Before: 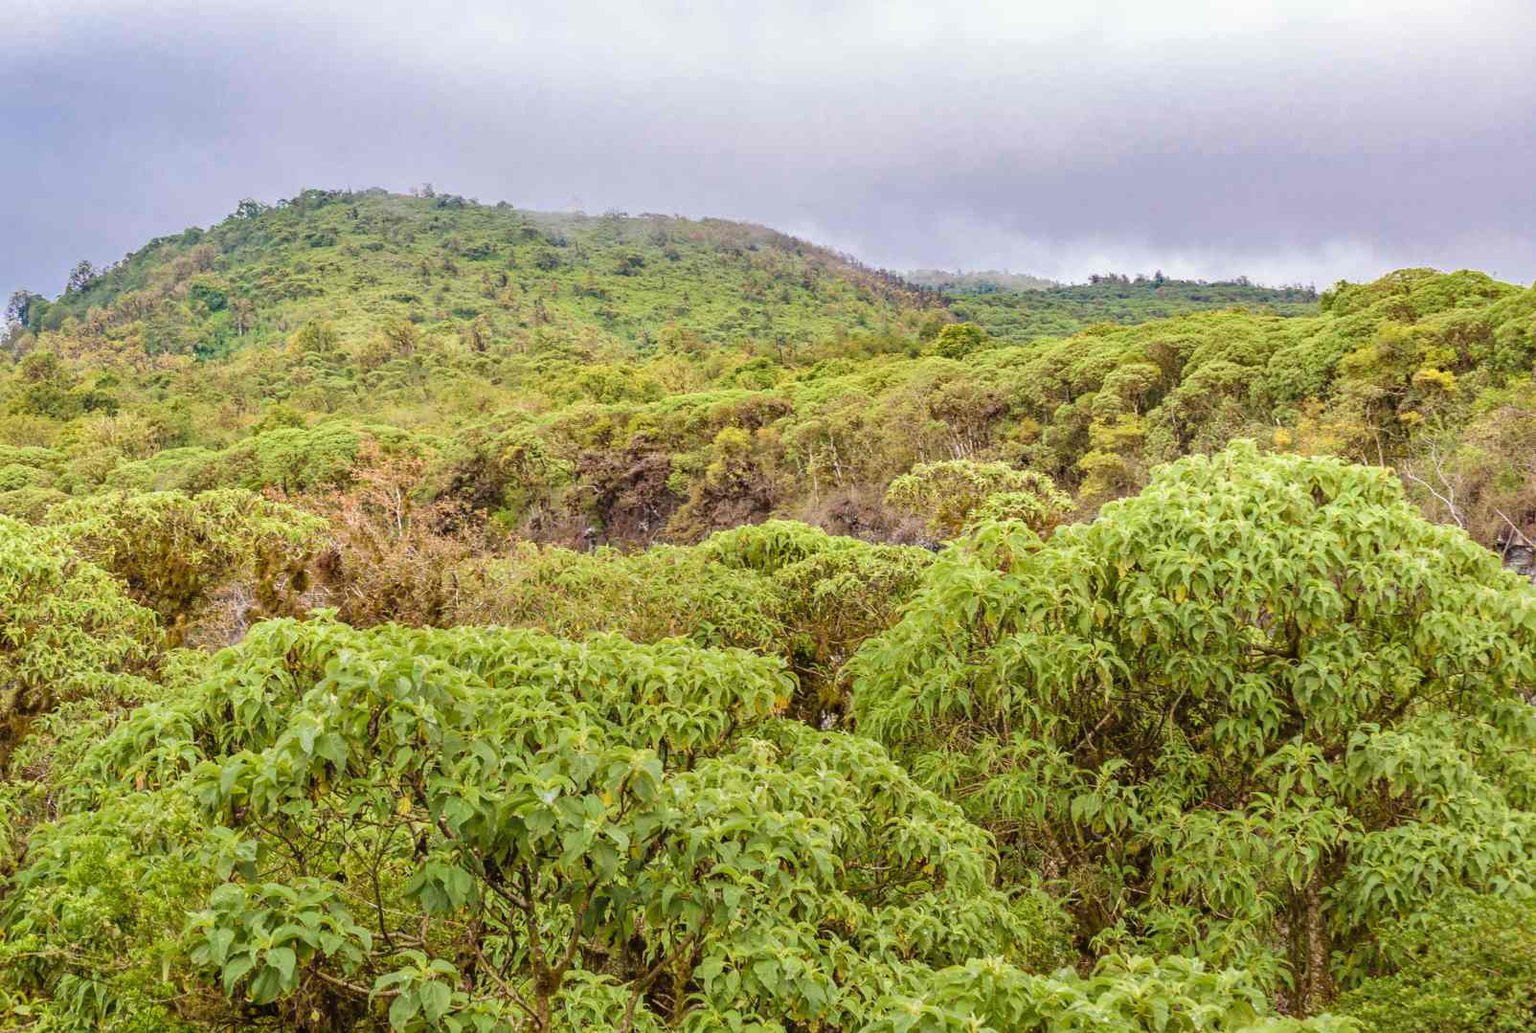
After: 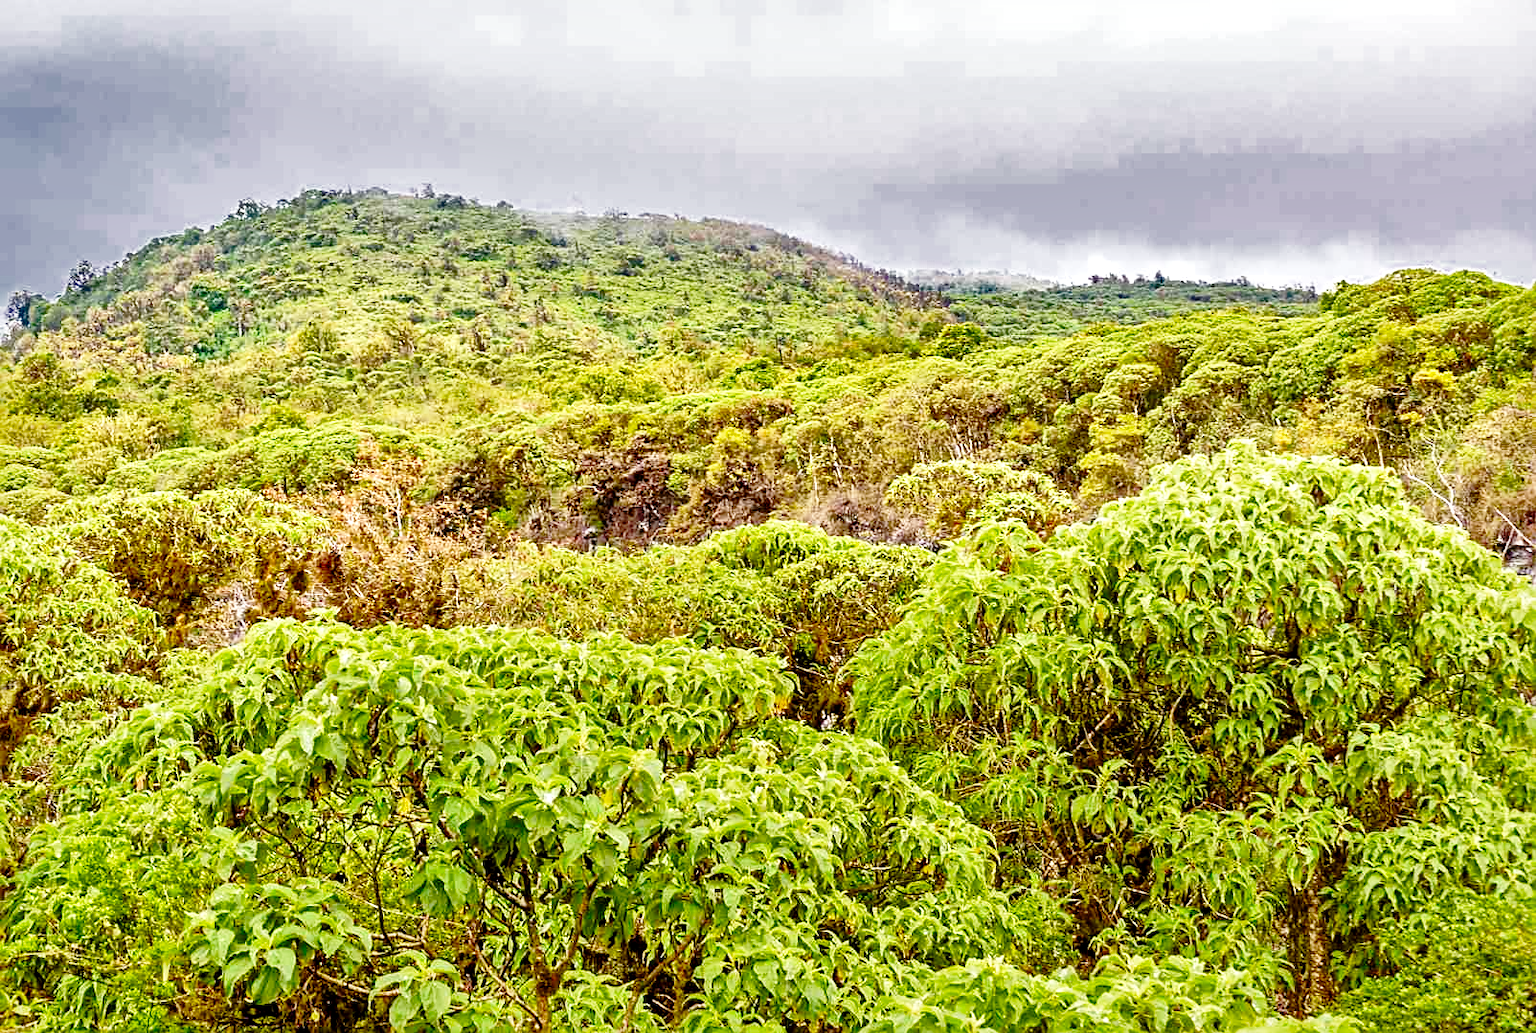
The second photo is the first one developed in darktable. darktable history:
sharpen: on, module defaults
base curve: curves: ch0 [(0, 0) (0.028, 0.03) (0.121, 0.232) (0.46, 0.748) (0.859, 0.968) (1, 1)], preserve colors none
shadows and highlights: shadows 29.61, highlights -30.47, low approximation 0.01, soften with gaussian
exposure: black level correction 0.01, exposure 0.011 EV, compensate highlight preservation false
local contrast: mode bilateral grid, contrast 20, coarseness 50, detail 171%, midtone range 0.2
vibrance: vibrance 100%
color zones: curves: ch0 [(0, 0.497) (0.143, 0.5) (0.286, 0.5) (0.429, 0.483) (0.571, 0.116) (0.714, -0.006) (0.857, 0.28) (1, 0.497)]
